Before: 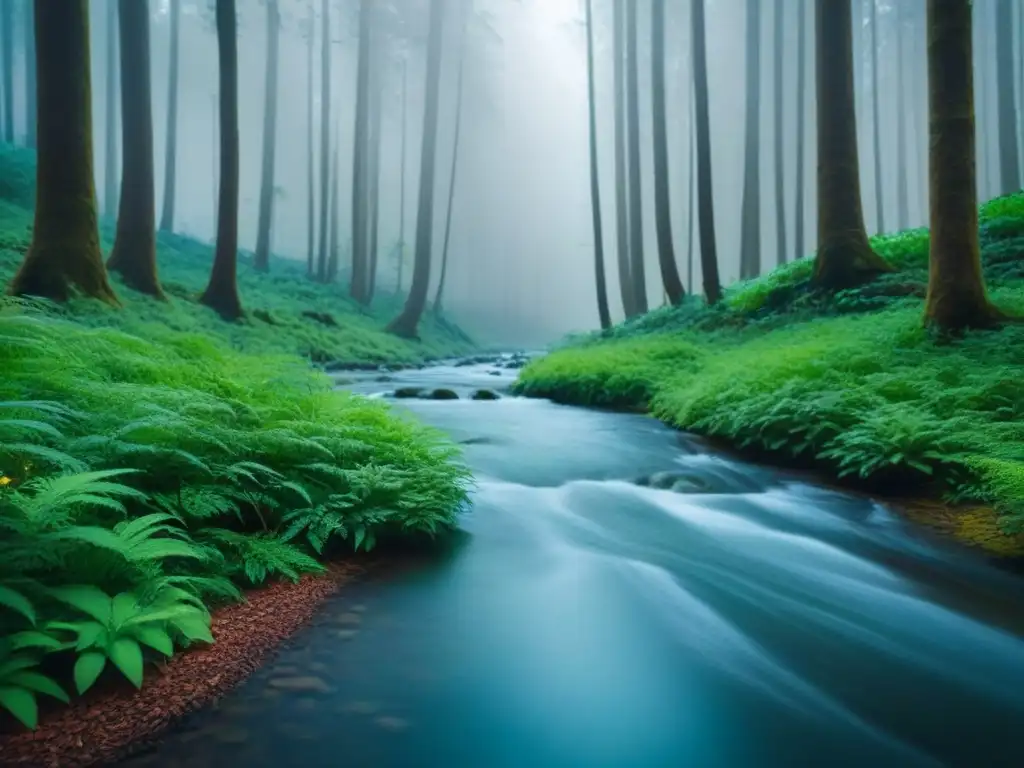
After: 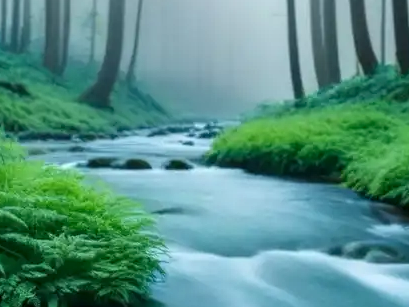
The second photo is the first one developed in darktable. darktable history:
local contrast: detail 130%
crop: left 30%, top 30%, right 30%, bottom 30%
